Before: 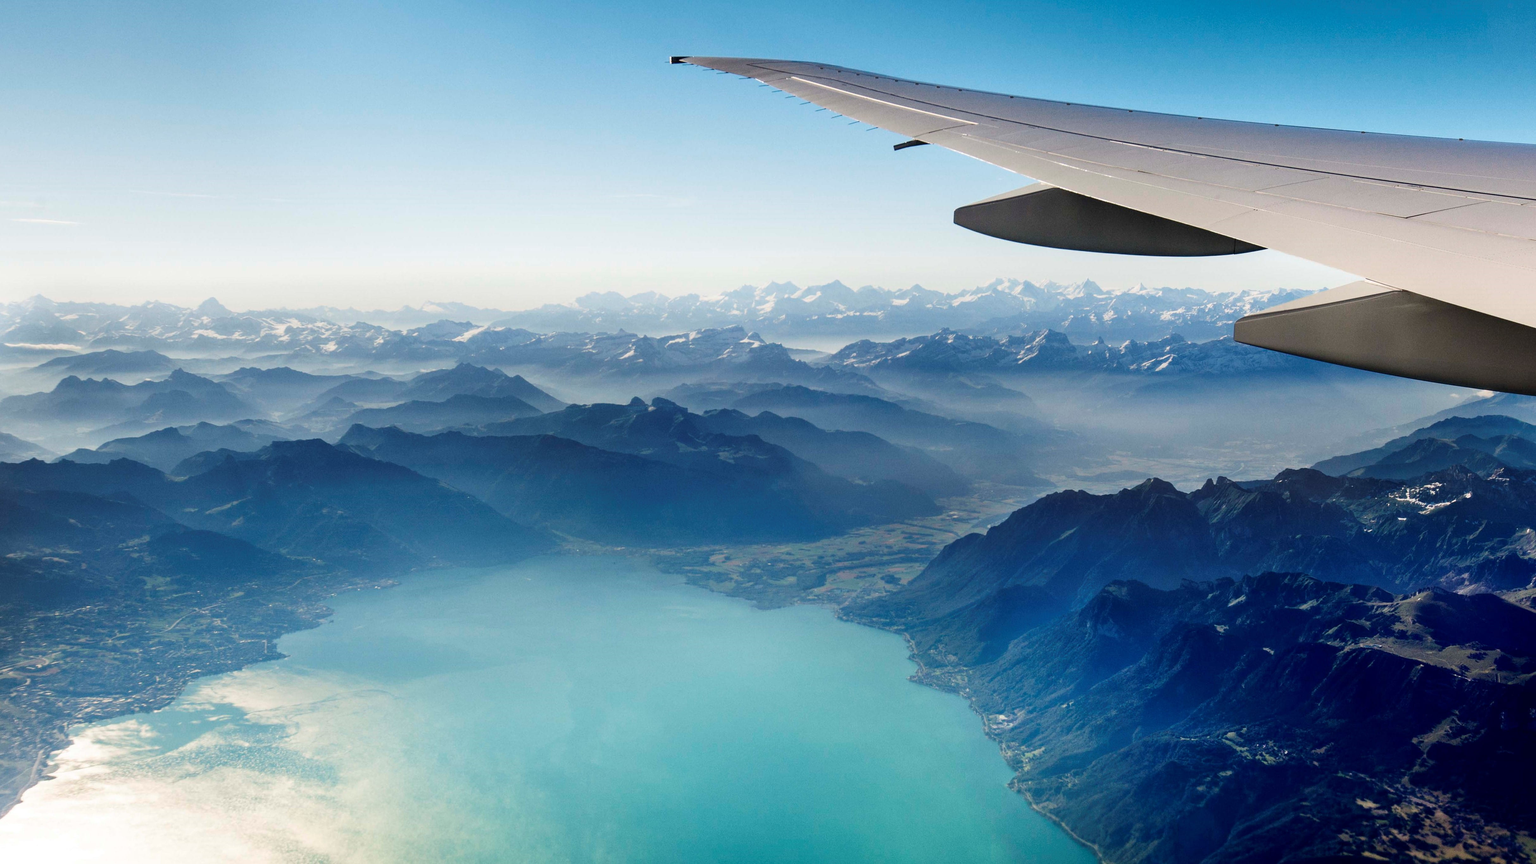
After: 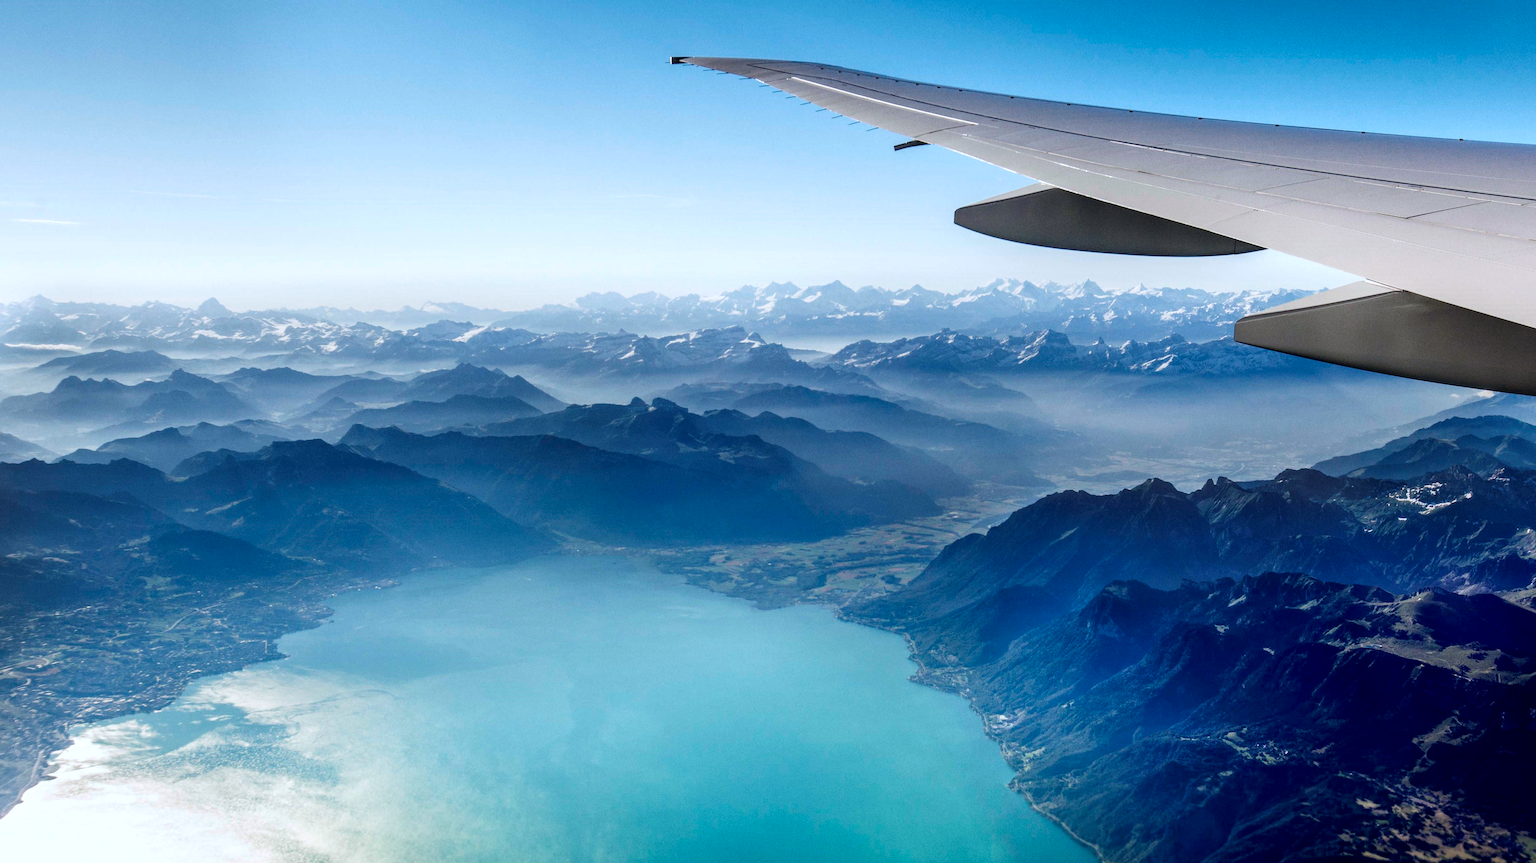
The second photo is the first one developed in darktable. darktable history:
local contrast: on, module defaults
color calibration: x 0.366, y 0.379, temperature 4398.91 K
